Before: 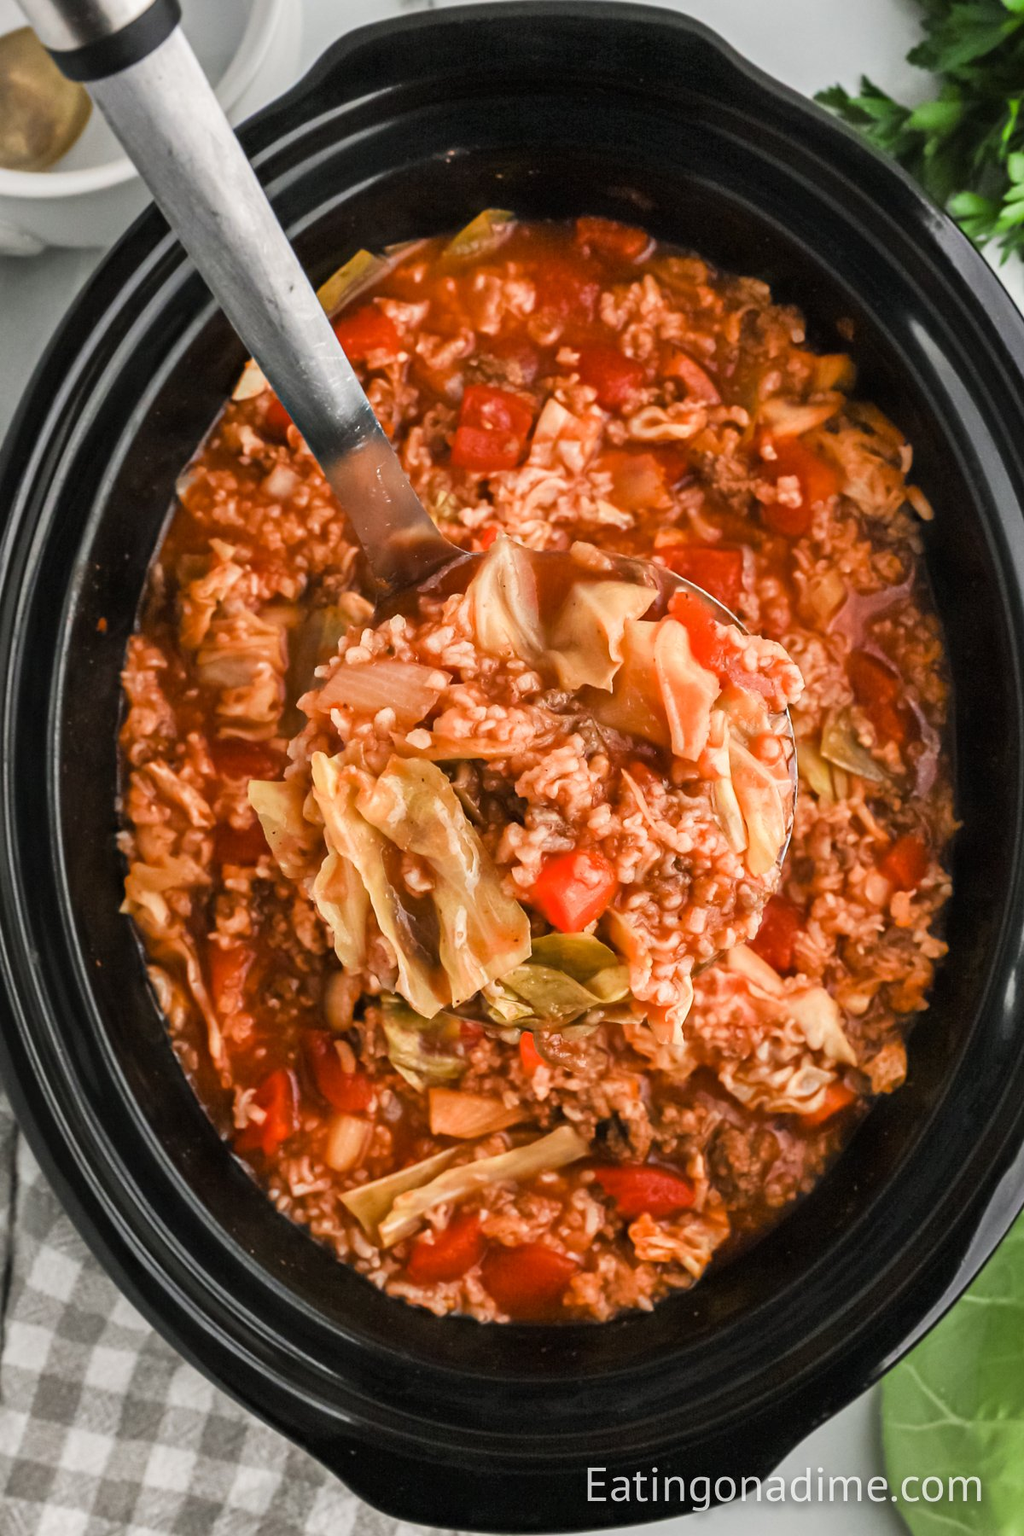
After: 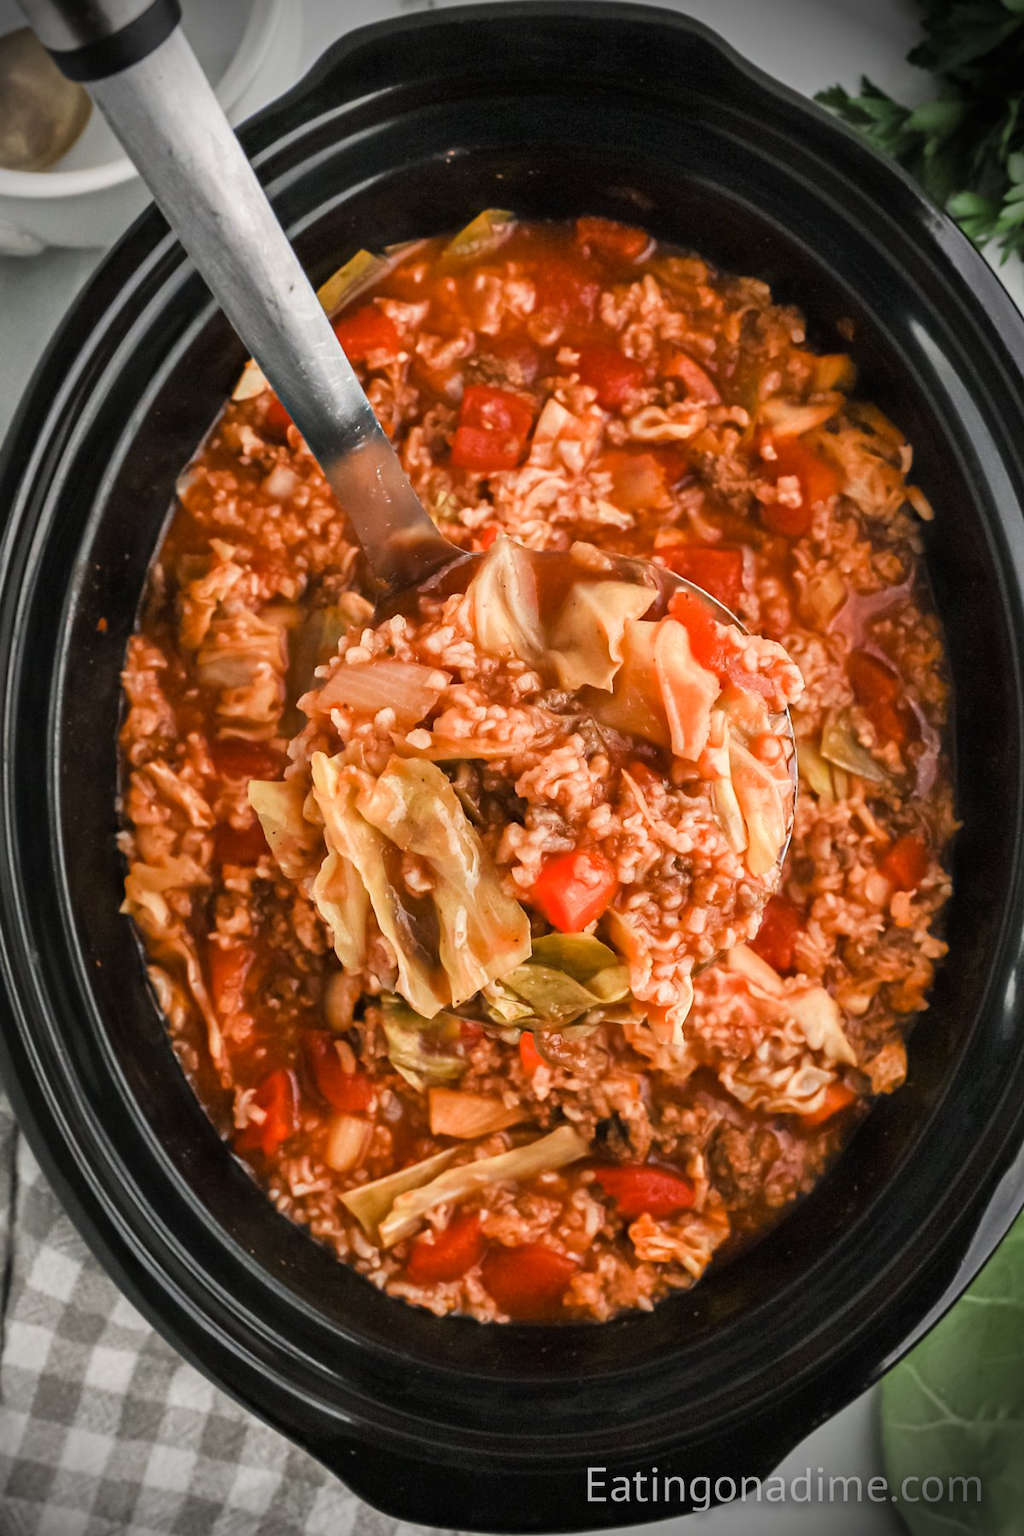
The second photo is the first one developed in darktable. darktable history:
vignetting: fall-off start 87.69%, fall-off radius 25.93%, brightness -0.856, center (-0.147, 0.018)
